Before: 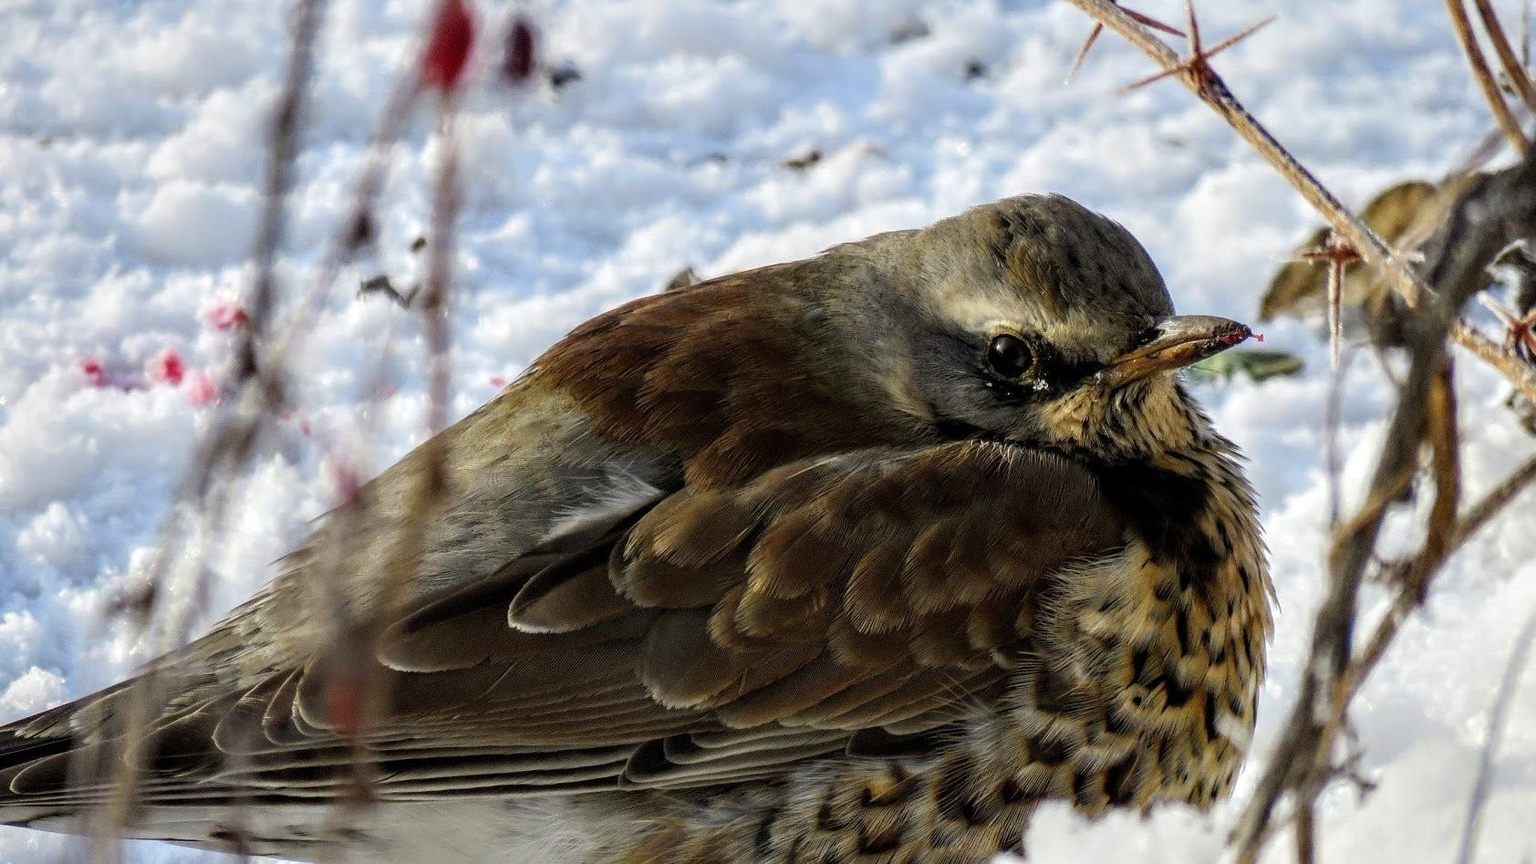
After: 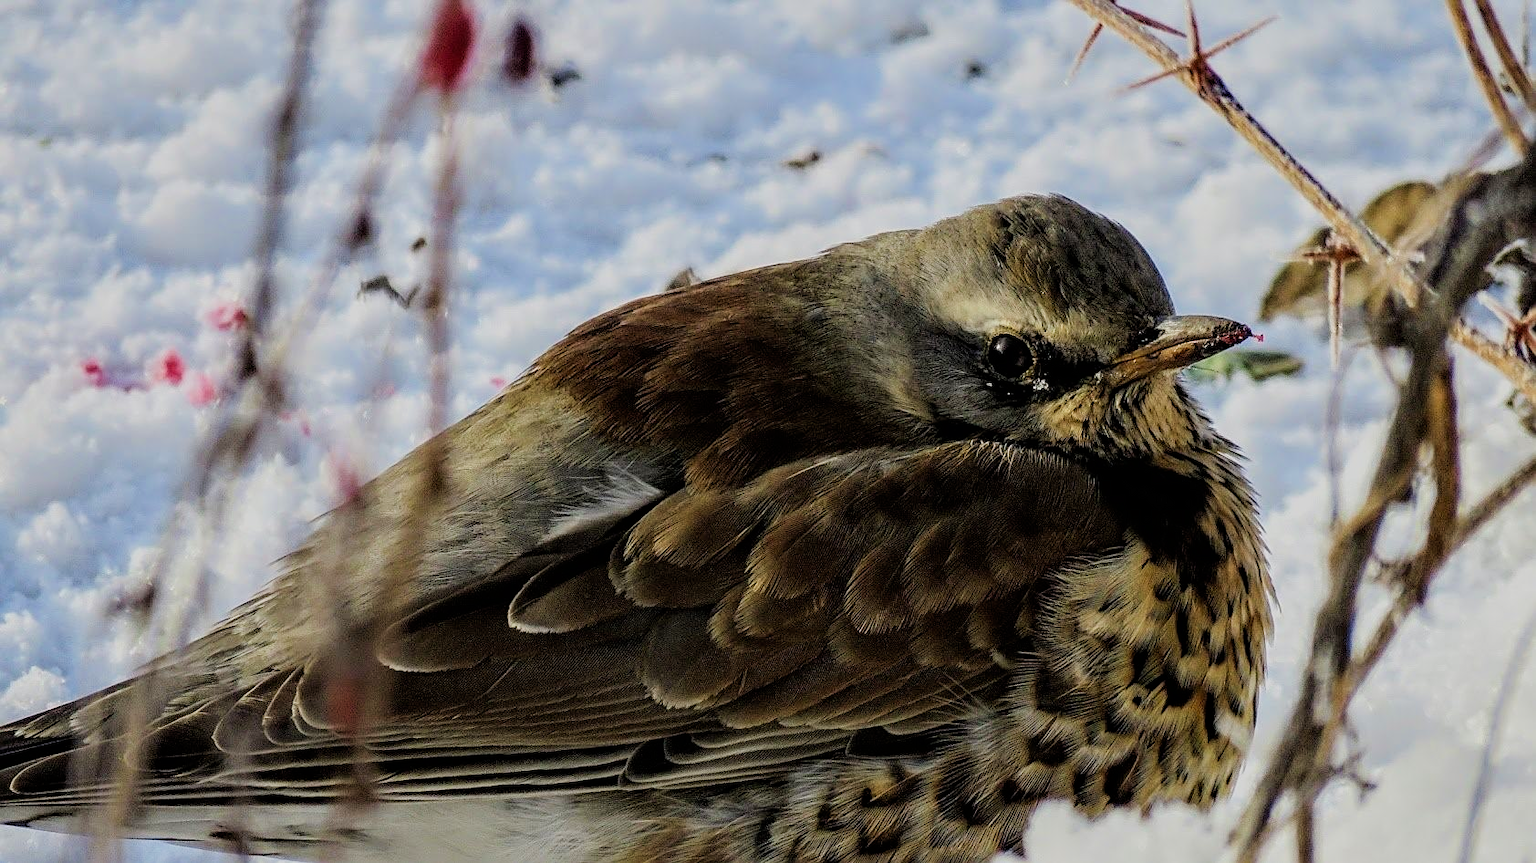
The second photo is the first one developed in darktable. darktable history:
velvia: on, module defaults
filmic rgb: black relative exposure -7.65 EV, white relative exposure 4.56 EV, threshold 3.02 EV, hardness 3.61, enable highlight reconstruction true
sharpen: on, module defaults
